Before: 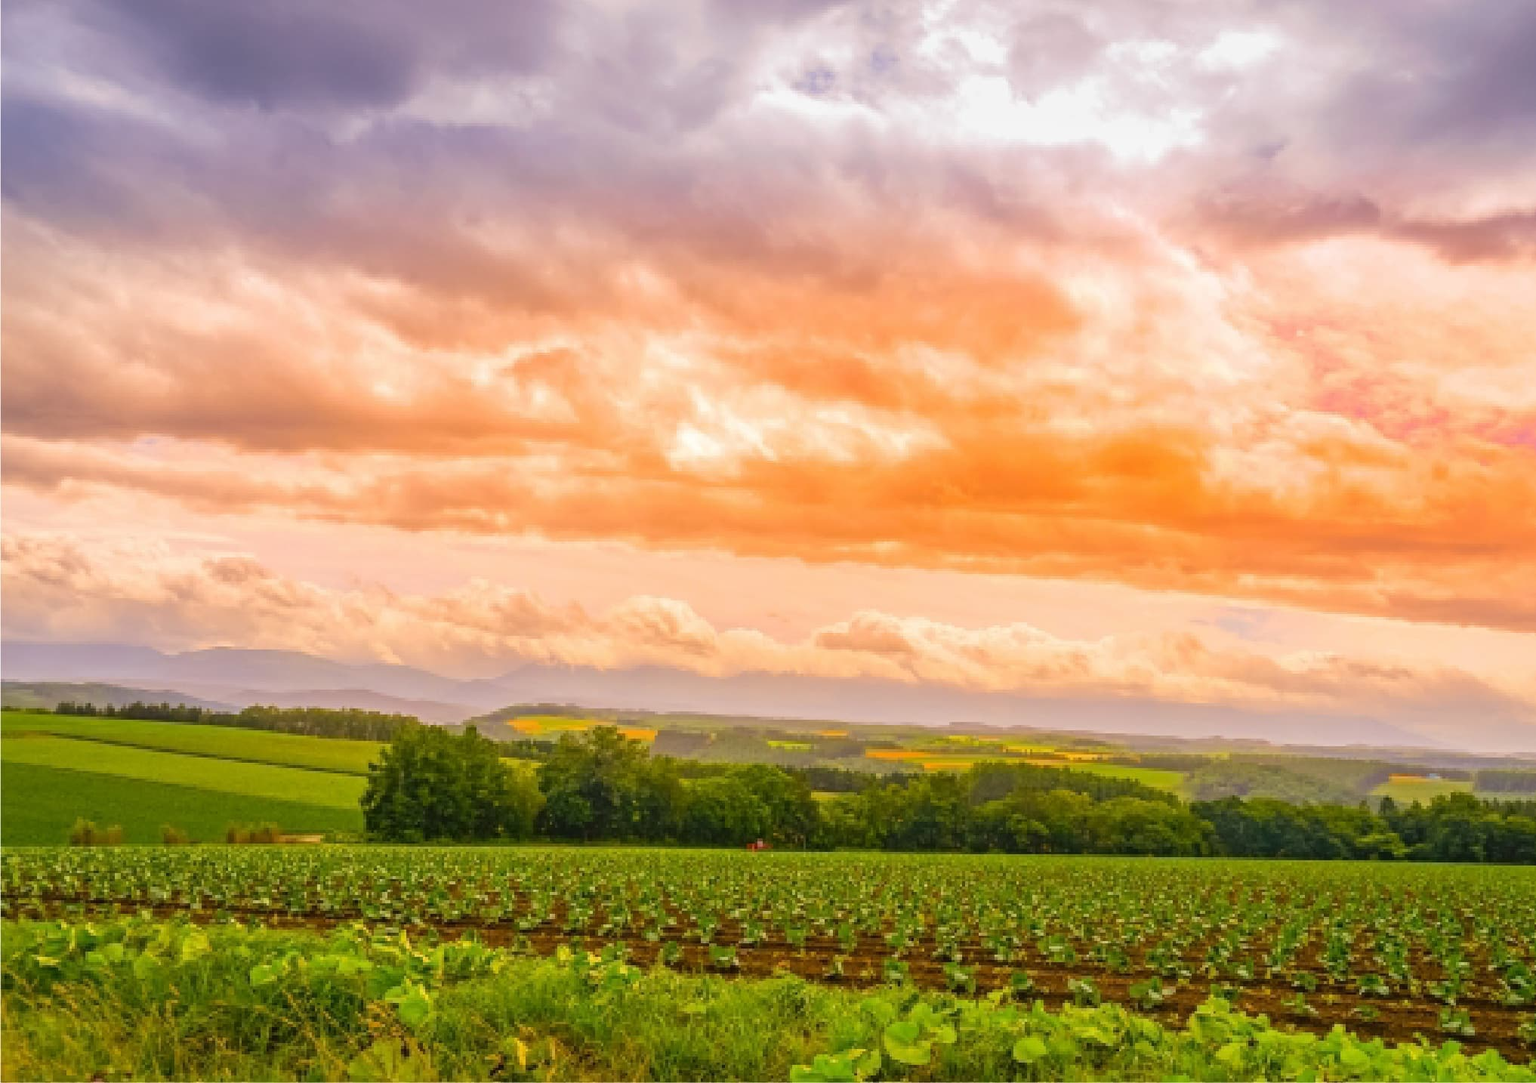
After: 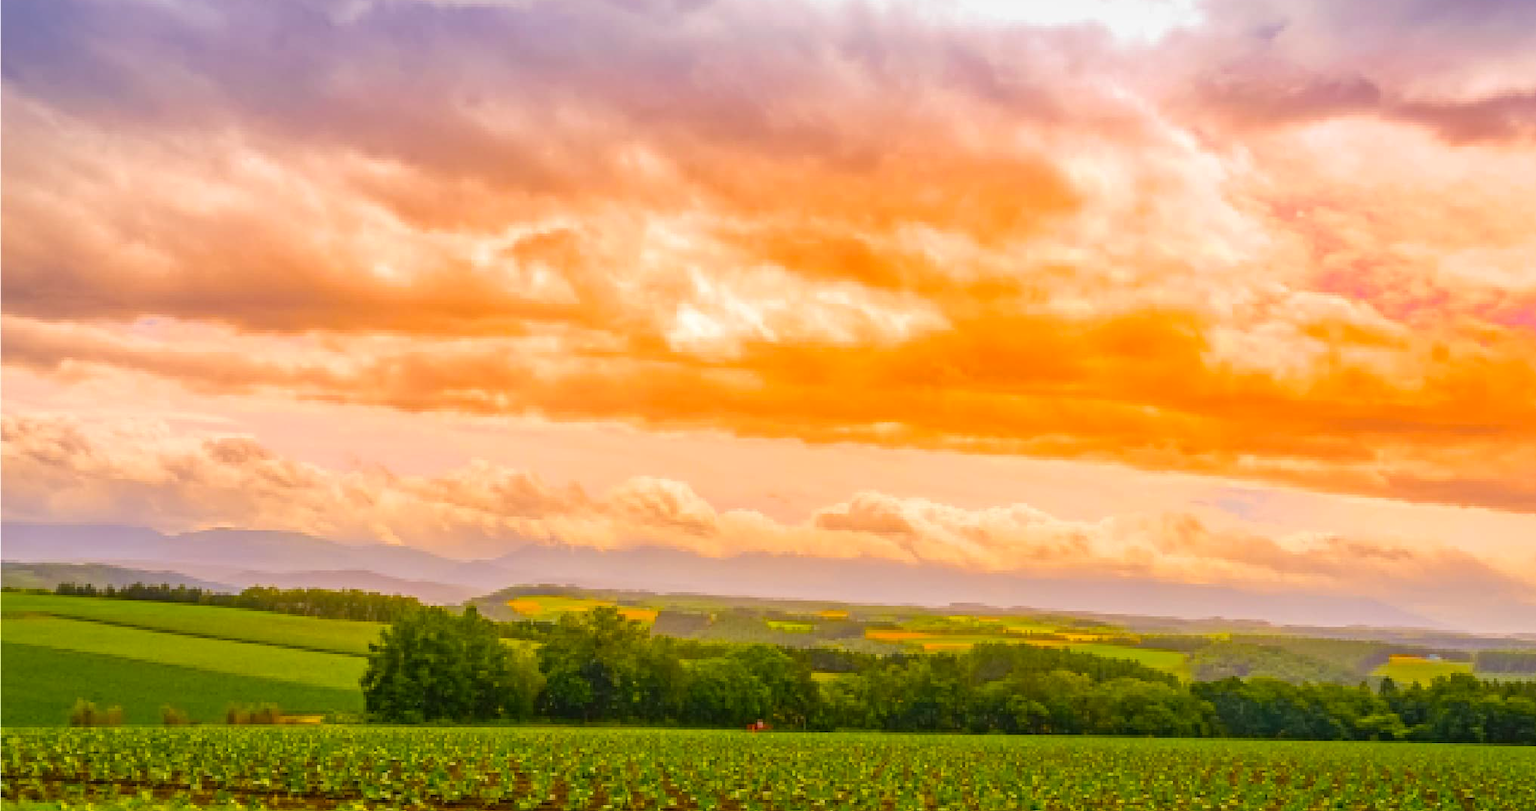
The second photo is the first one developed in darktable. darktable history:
color balance rgb: perceptual saturation grading › global saturation 20%, global vibrance 20%
crop: top 11.038%, bottom 13.962%
